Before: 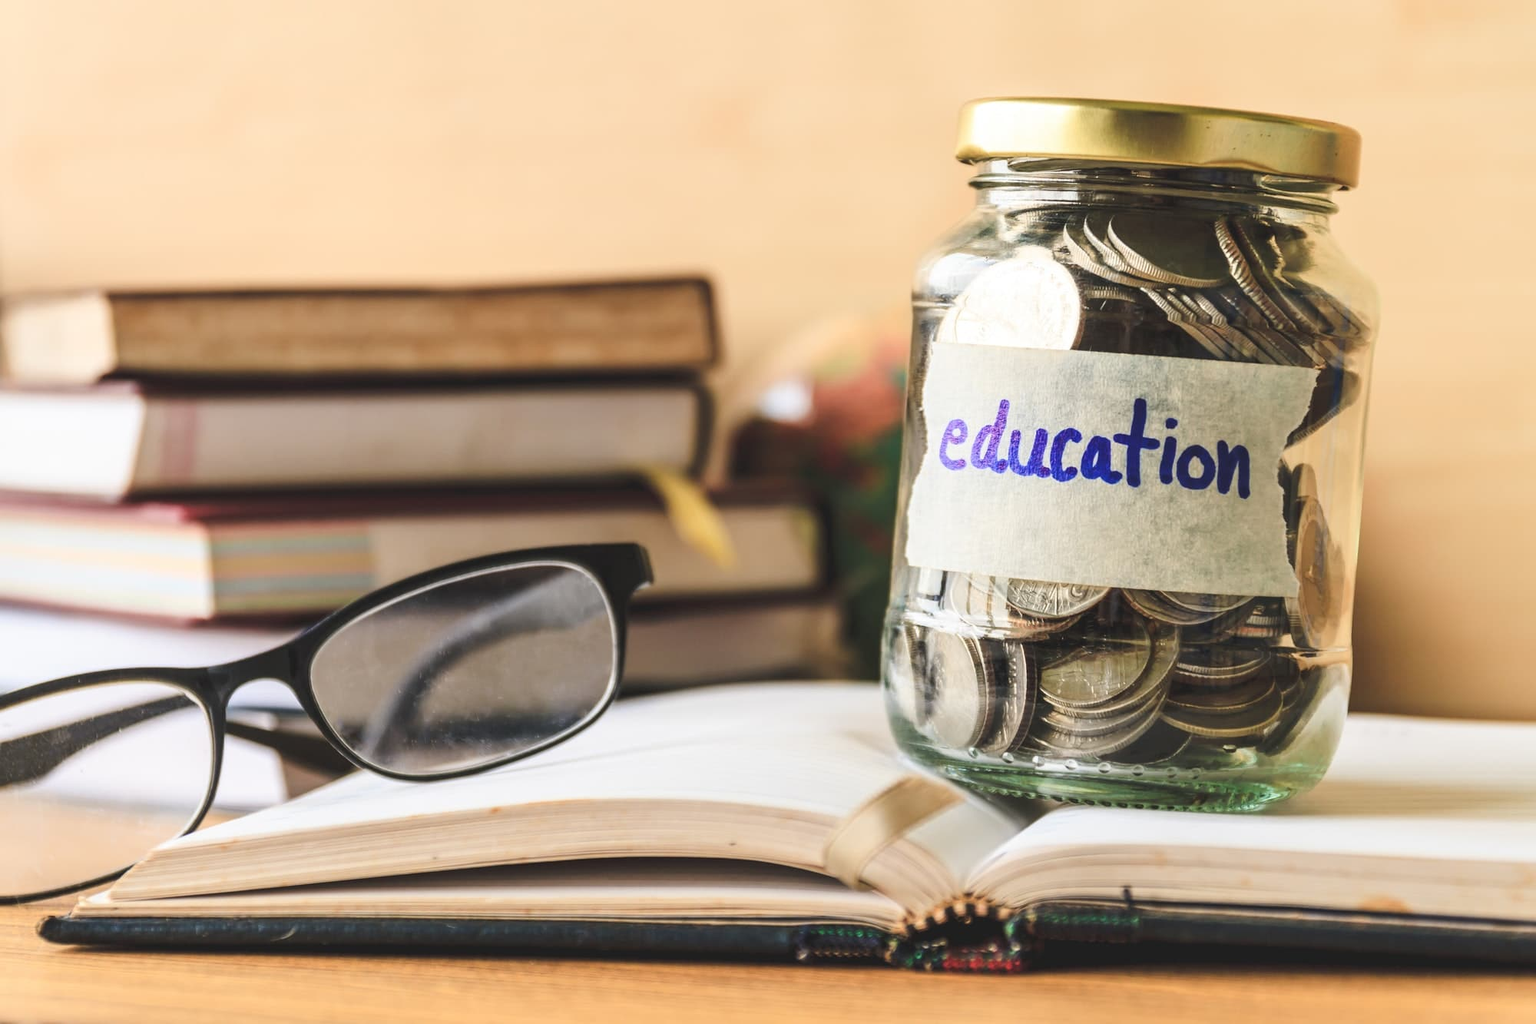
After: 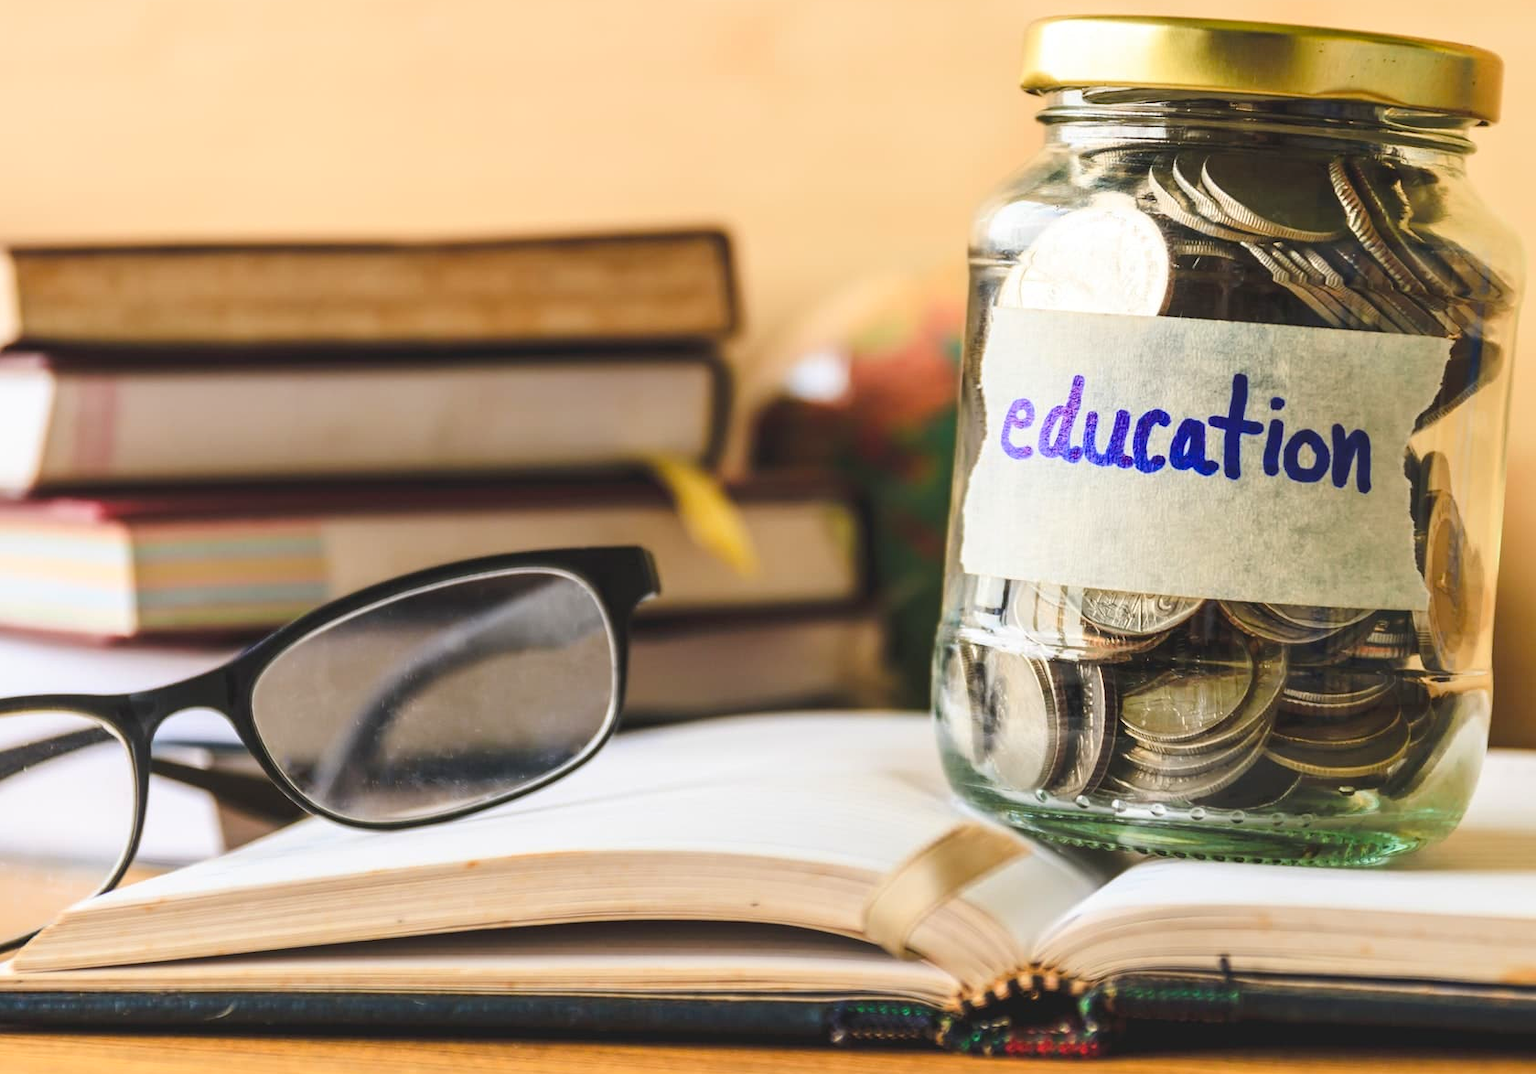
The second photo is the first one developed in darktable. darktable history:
color balance rgb: perceptual saturation grading › global saturation 19.596%, global vibrance 14.404%
exposure: black level correction 0.001, compensate highlight preservation false
tone equalizer: on, module defaults
crop: left 6.461%, top 8.265%, right 9.547%, bottom 3.536%
